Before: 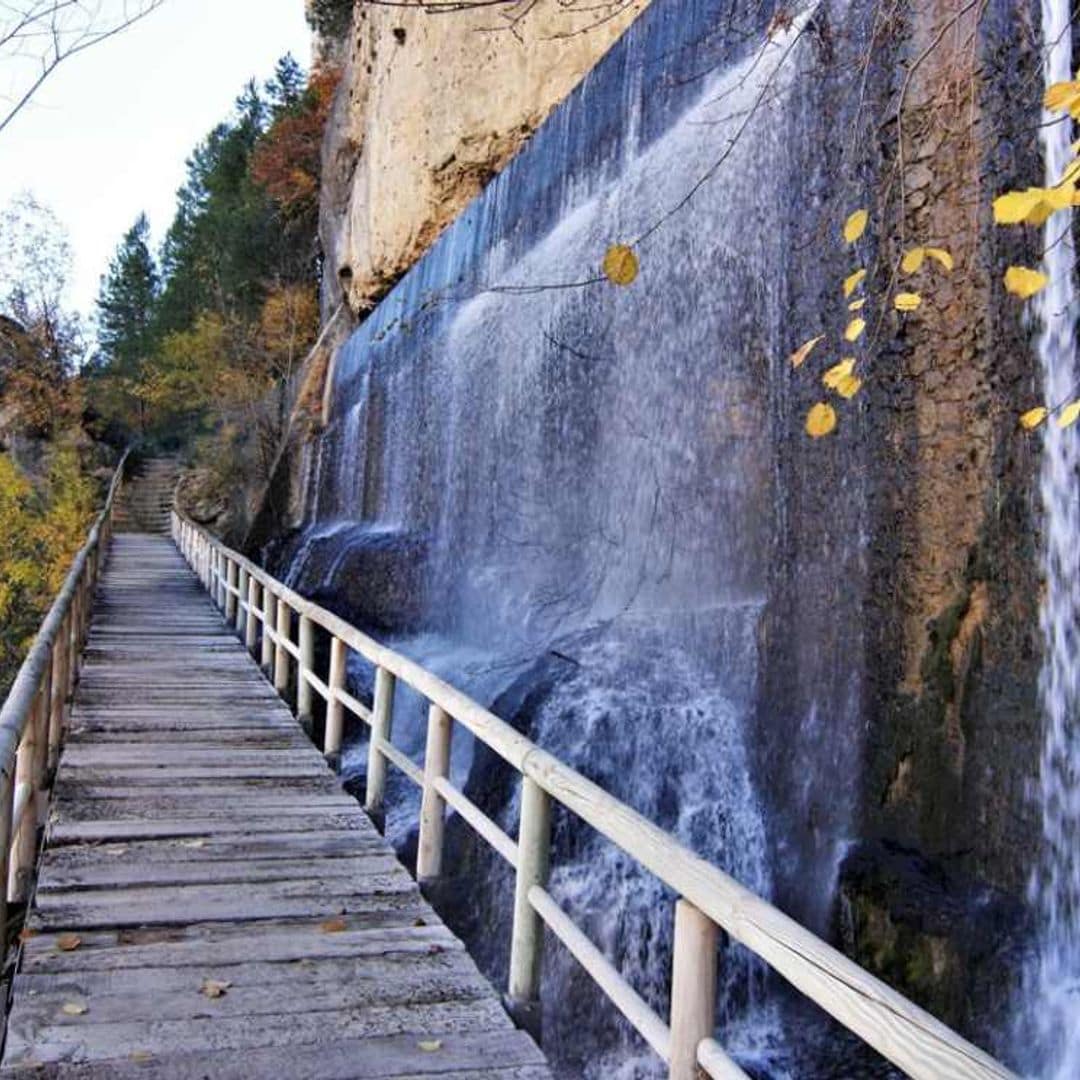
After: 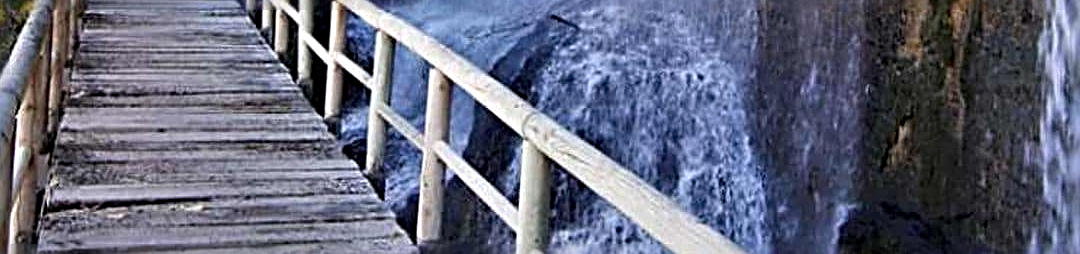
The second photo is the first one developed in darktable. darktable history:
sharpen: radius 3.734, amount 0.915
crop and rotate: top 58.994%, bottom 17.453%
